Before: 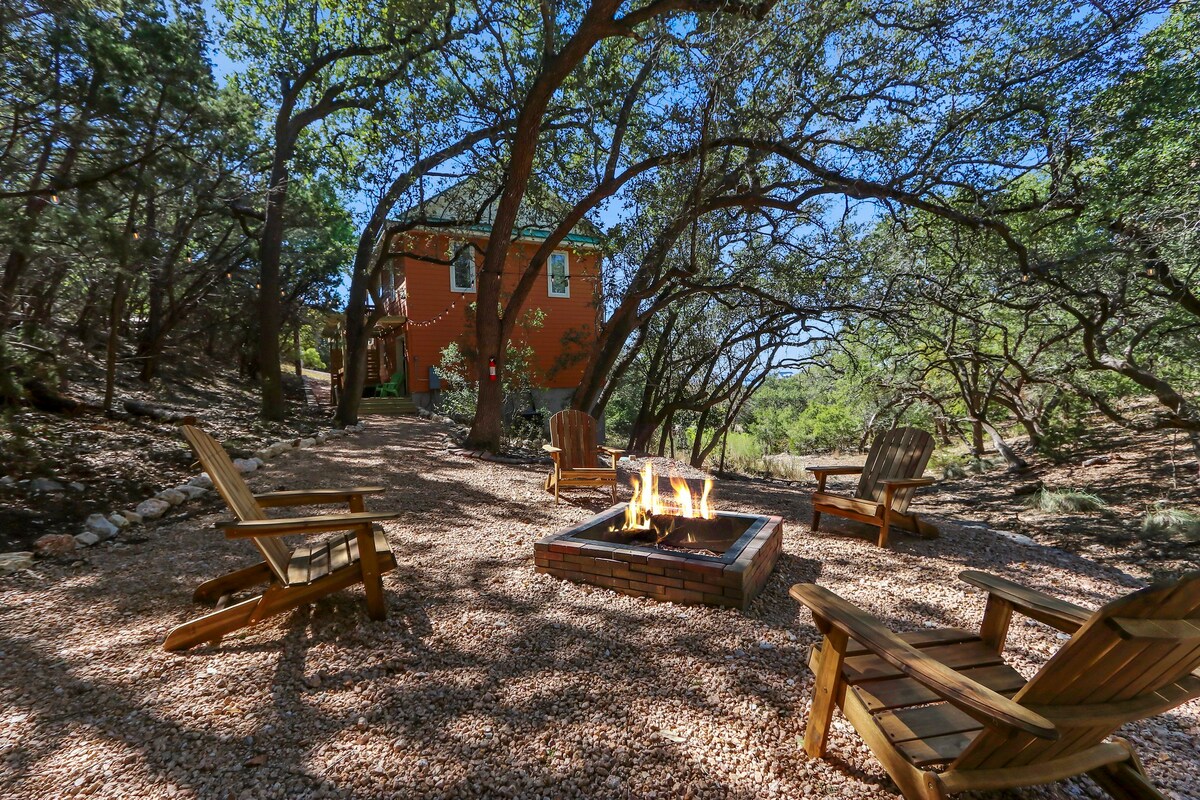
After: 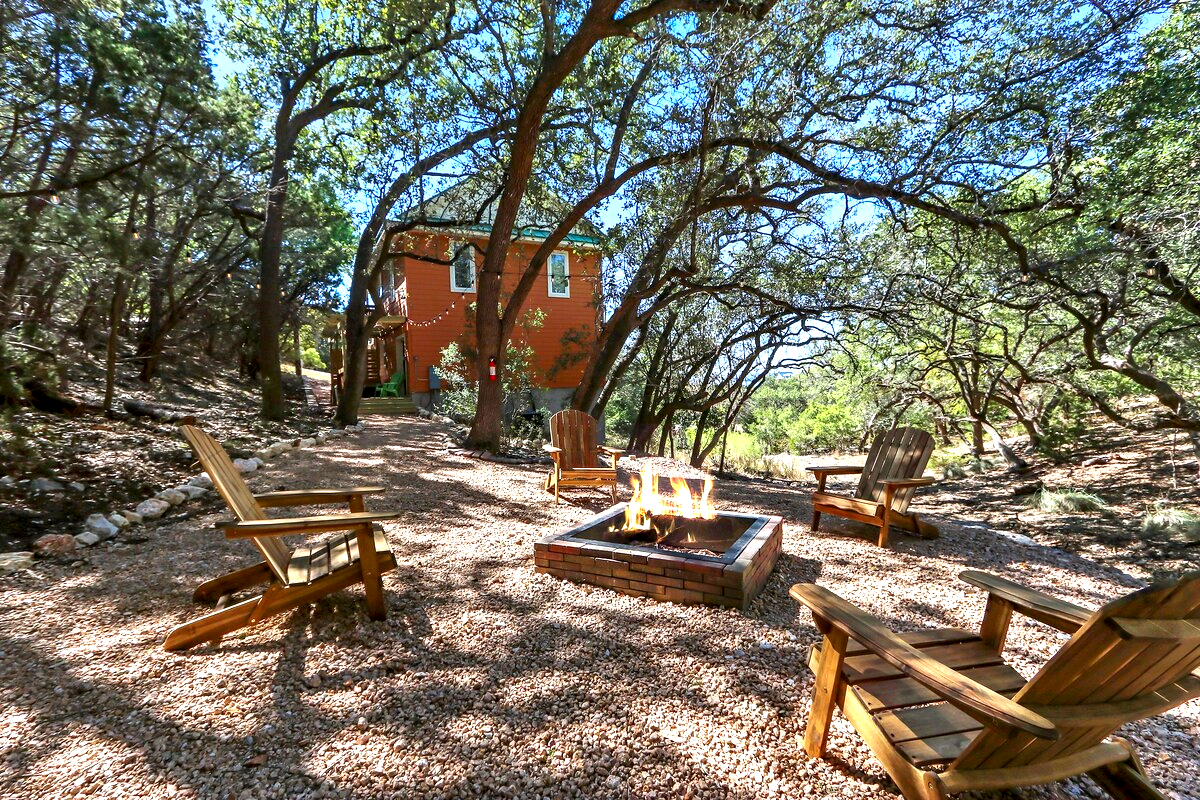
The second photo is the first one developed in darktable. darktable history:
contrast equalizer: octaves 7, y [[0.6 ×6], [0.55 ×6], [0 ×6], [0 ×6], [0 ×6]], mix 0.319
exposure: black level correction 0.001, exposure 0.965 EV, compensate highlight preservation false
